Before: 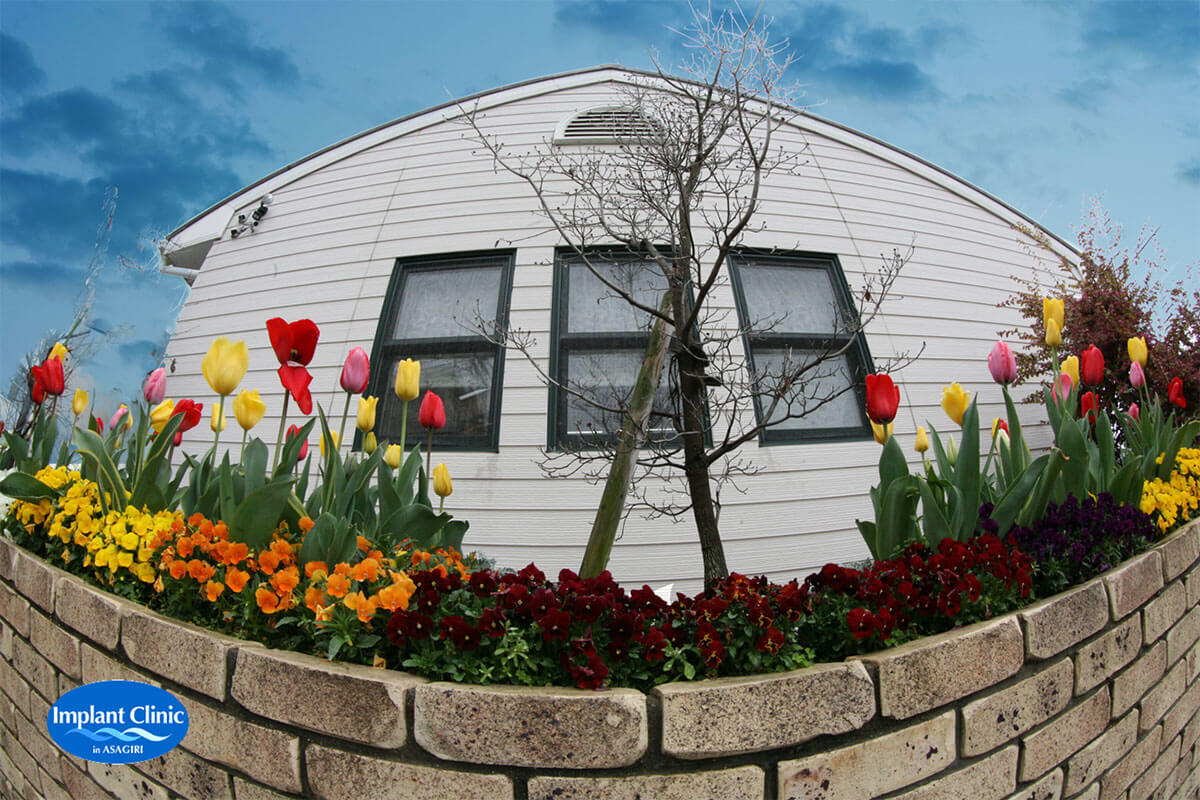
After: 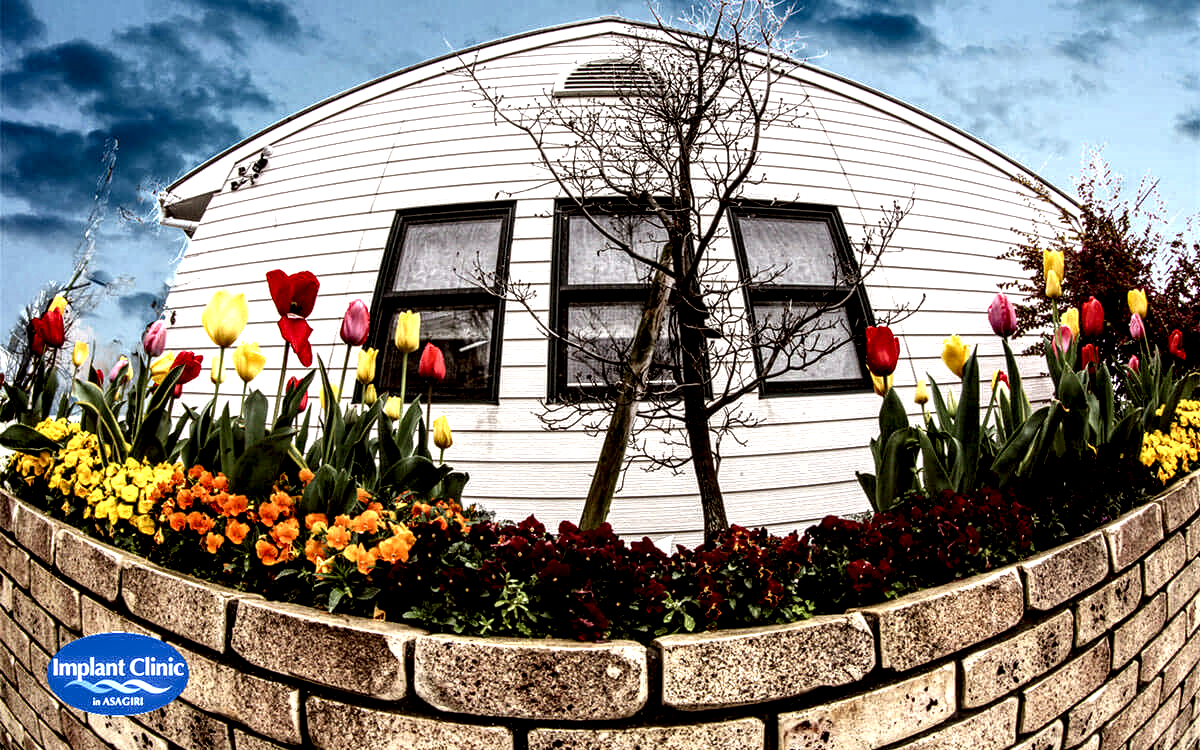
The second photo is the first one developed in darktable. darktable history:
tone equalizer: on, module defaults
local contrast: highlights 115%, shadows 42%, detail 293%
rgb levels: mode RGB, independent channels, levels [[0, 0.5, 1], [0, 0.521, 1], [0, 0.536, 1]]
crop and rotate: top 6.25%
exposure: exposure 0.178 EV, compensate exposure bias true, compensate highlight preservation false
